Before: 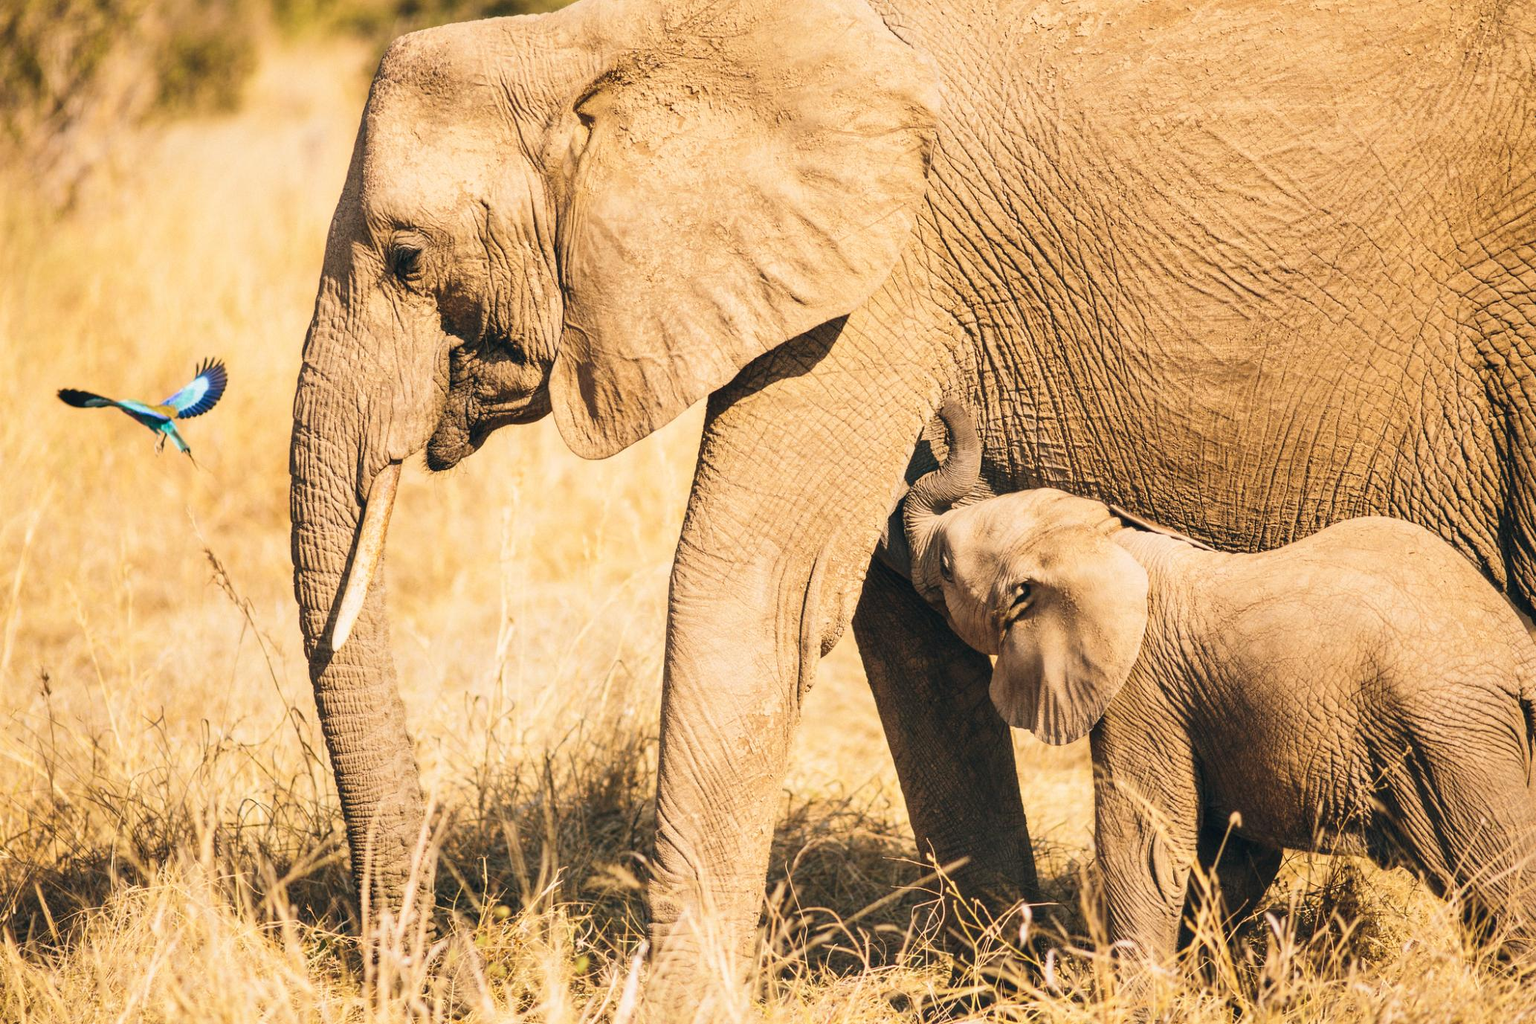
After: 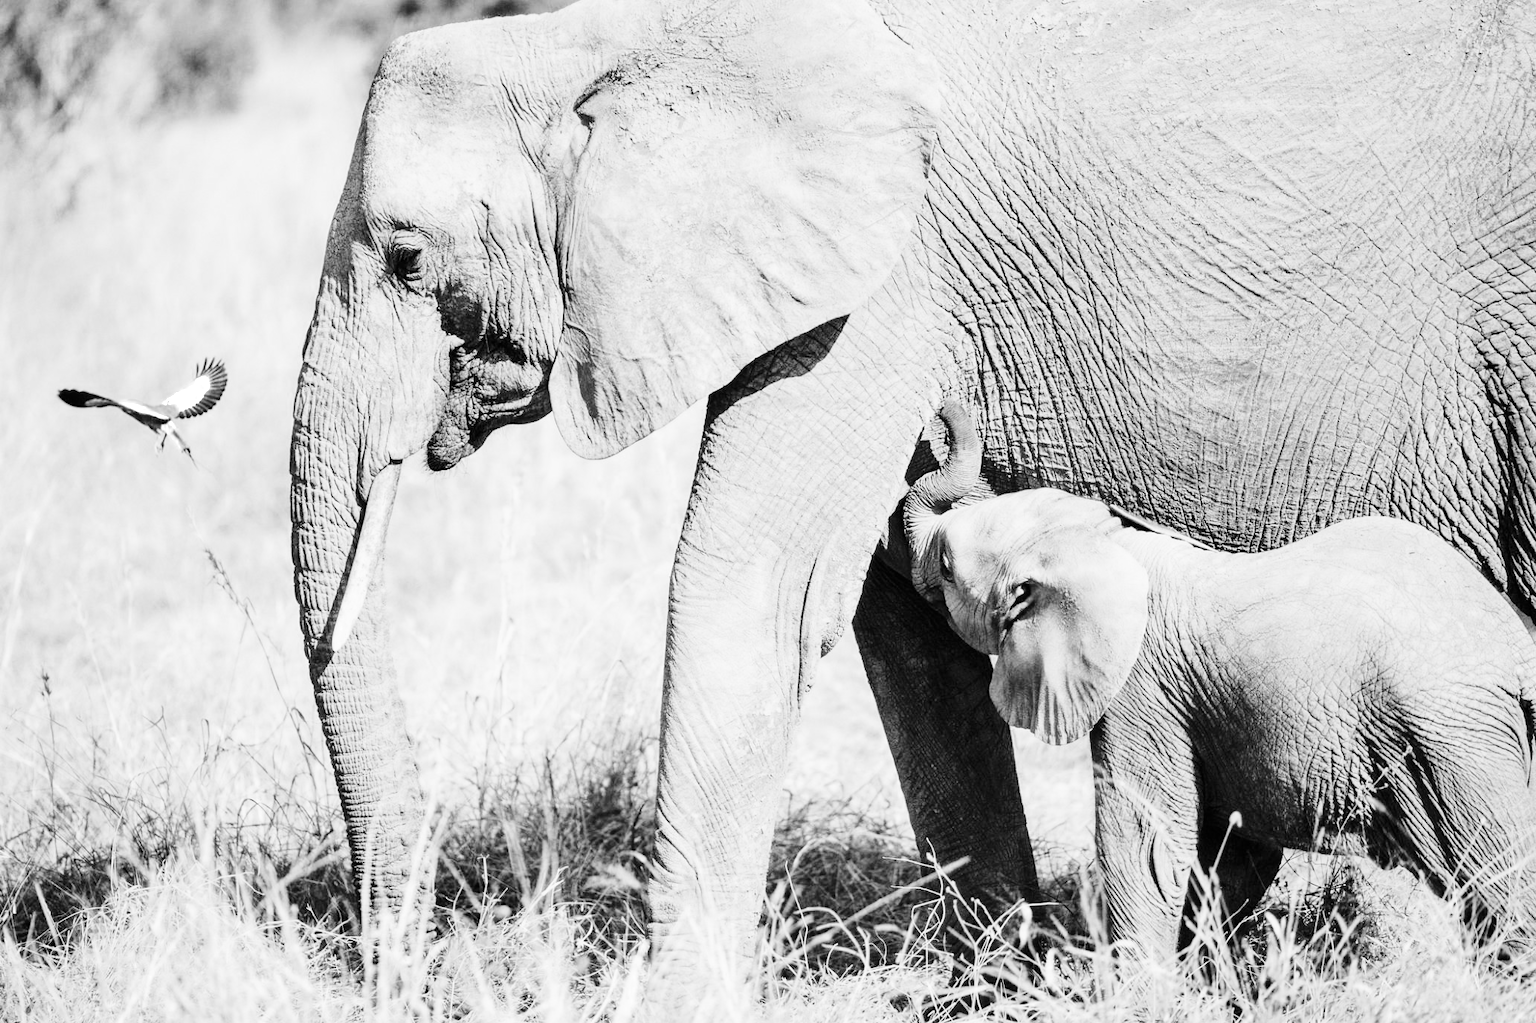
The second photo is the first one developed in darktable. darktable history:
color zones: curves: ch0 [(0, 0.613) (0.01, 0.613) (0.245, 0.448) (0.498, 0.529) (0.642, 0.665) (0.879, 0.777) (0.99, 0.613)]; ch1 [(0, 0) (0.143, 0) (0.286, 0) (0.429, 0) (0.571, 0) (0.714, 0) (0.857, 0)]
contrast brightness saturation: contrast 0.244, brightness -0.234, saturation 0.149
filmic rgb: black relative exposure -7.65 EV, white relative exposure 4.56 EV, threshold 3.04 EV, hardness 3.61, contrast 1.108, color science v6 (2022), iterations of high-quality reconstruction 0, enable highlight reconstruction true
exposure: black level correction 0, exposure 1.477 EV, compensate exposure bias true, compensate highlight preservation false
